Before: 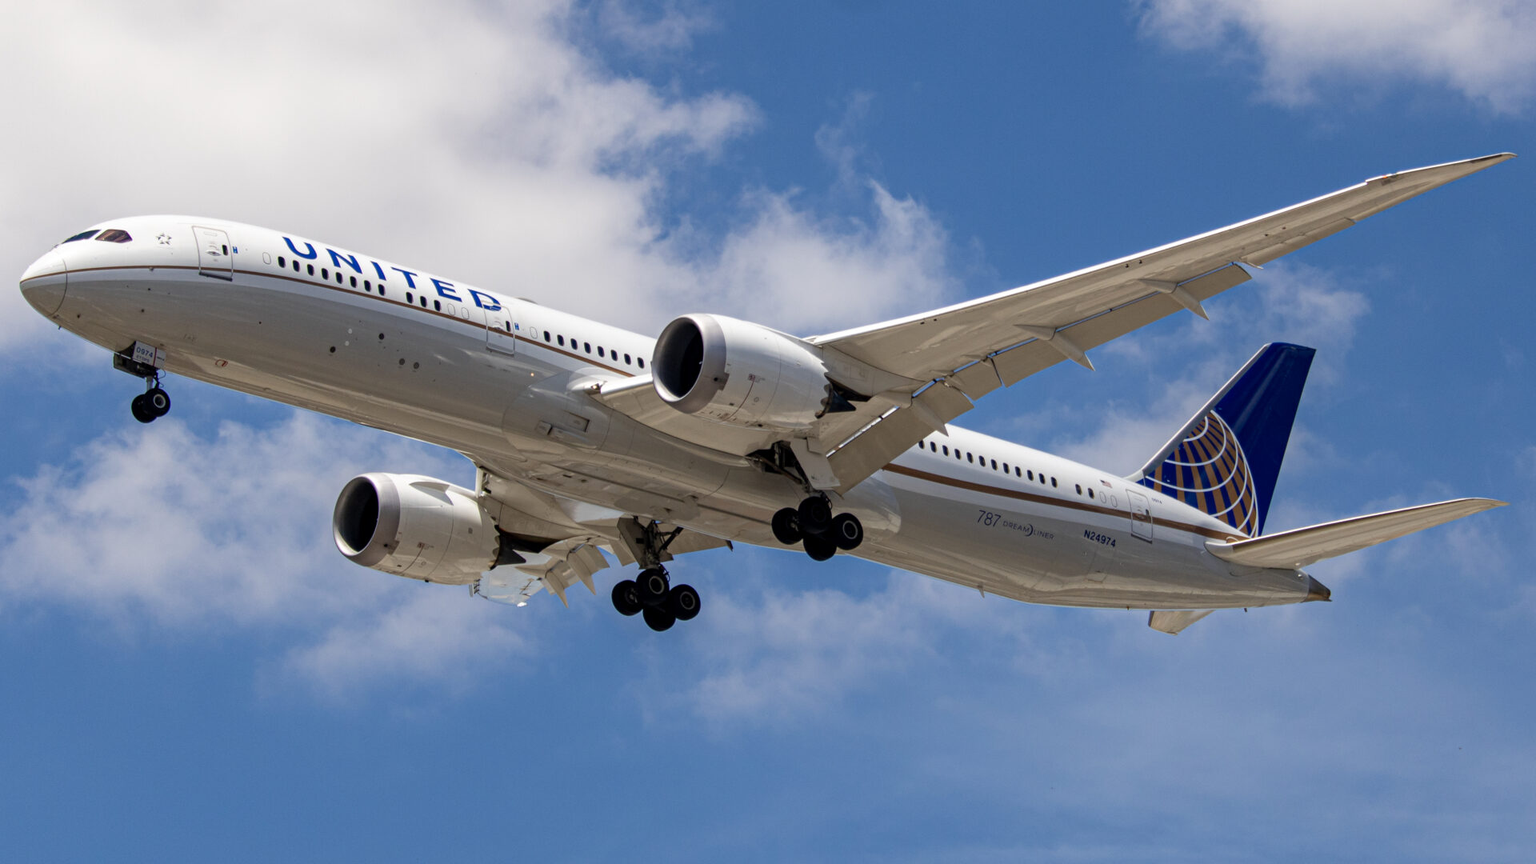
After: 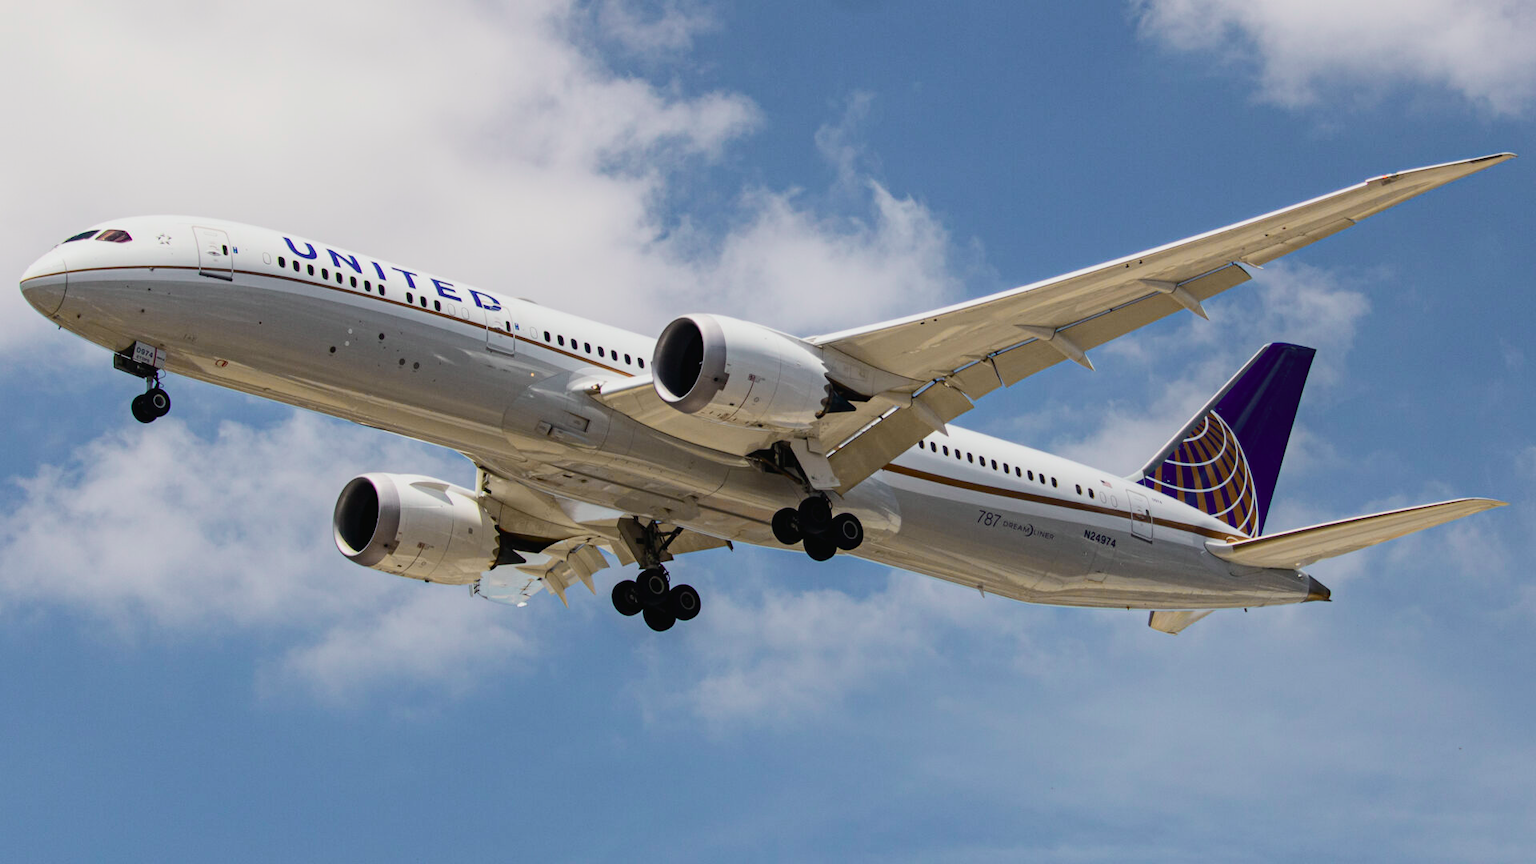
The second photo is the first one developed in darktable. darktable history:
tone curve: curves: ch0 [(0, 0.018) (0.036, 0.038) (0.15, 0.131) (0.27, 0.247) (0.503, 0.556) (0.763, 0.785) (1, 0.919)]; ch1 [(0, 0) (0.203, 0.158) (0.333, 0.283) (0.451, 0.417) (0.502, 0.5) (0.519, 0.522) (0.562, 0.588) (0.603, 0.664) (0.722, 0.813) (1, 1)]; ch2 [(0, 0) (0.29, 0.295) (0.404, 0.436) (0.497, 0.499) (0.521, 0.523) (0.561, 0.605) (0.639, 0.664) (0.712, 0.764) (1, 1)], color space Lab, independent channels, preserve colors none
